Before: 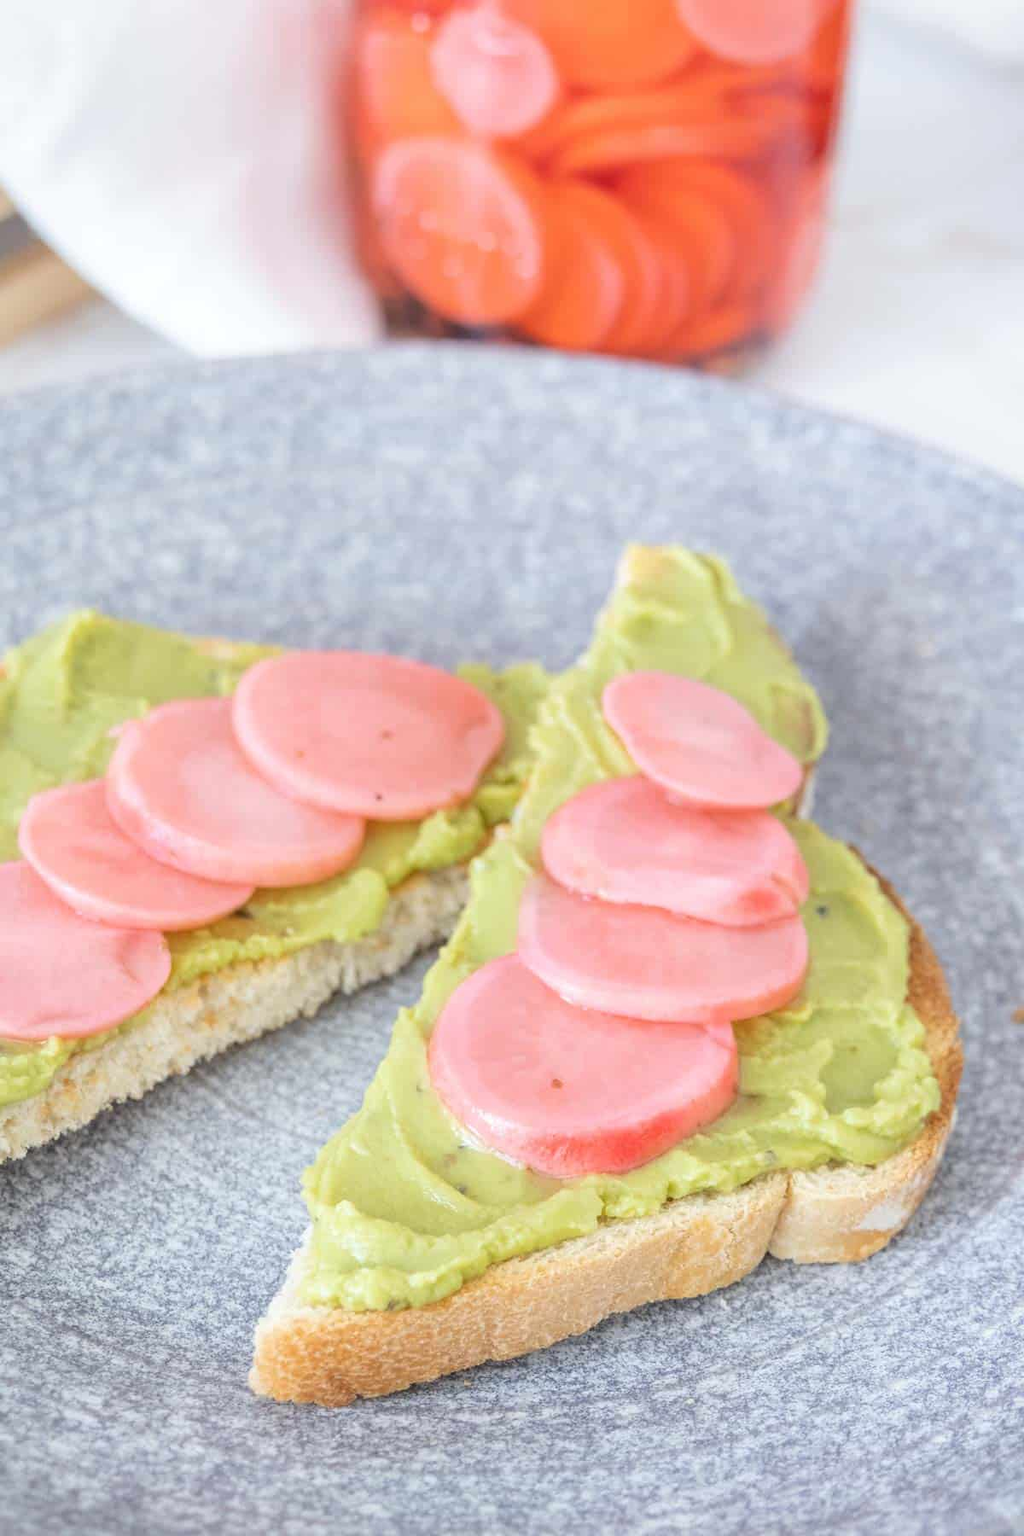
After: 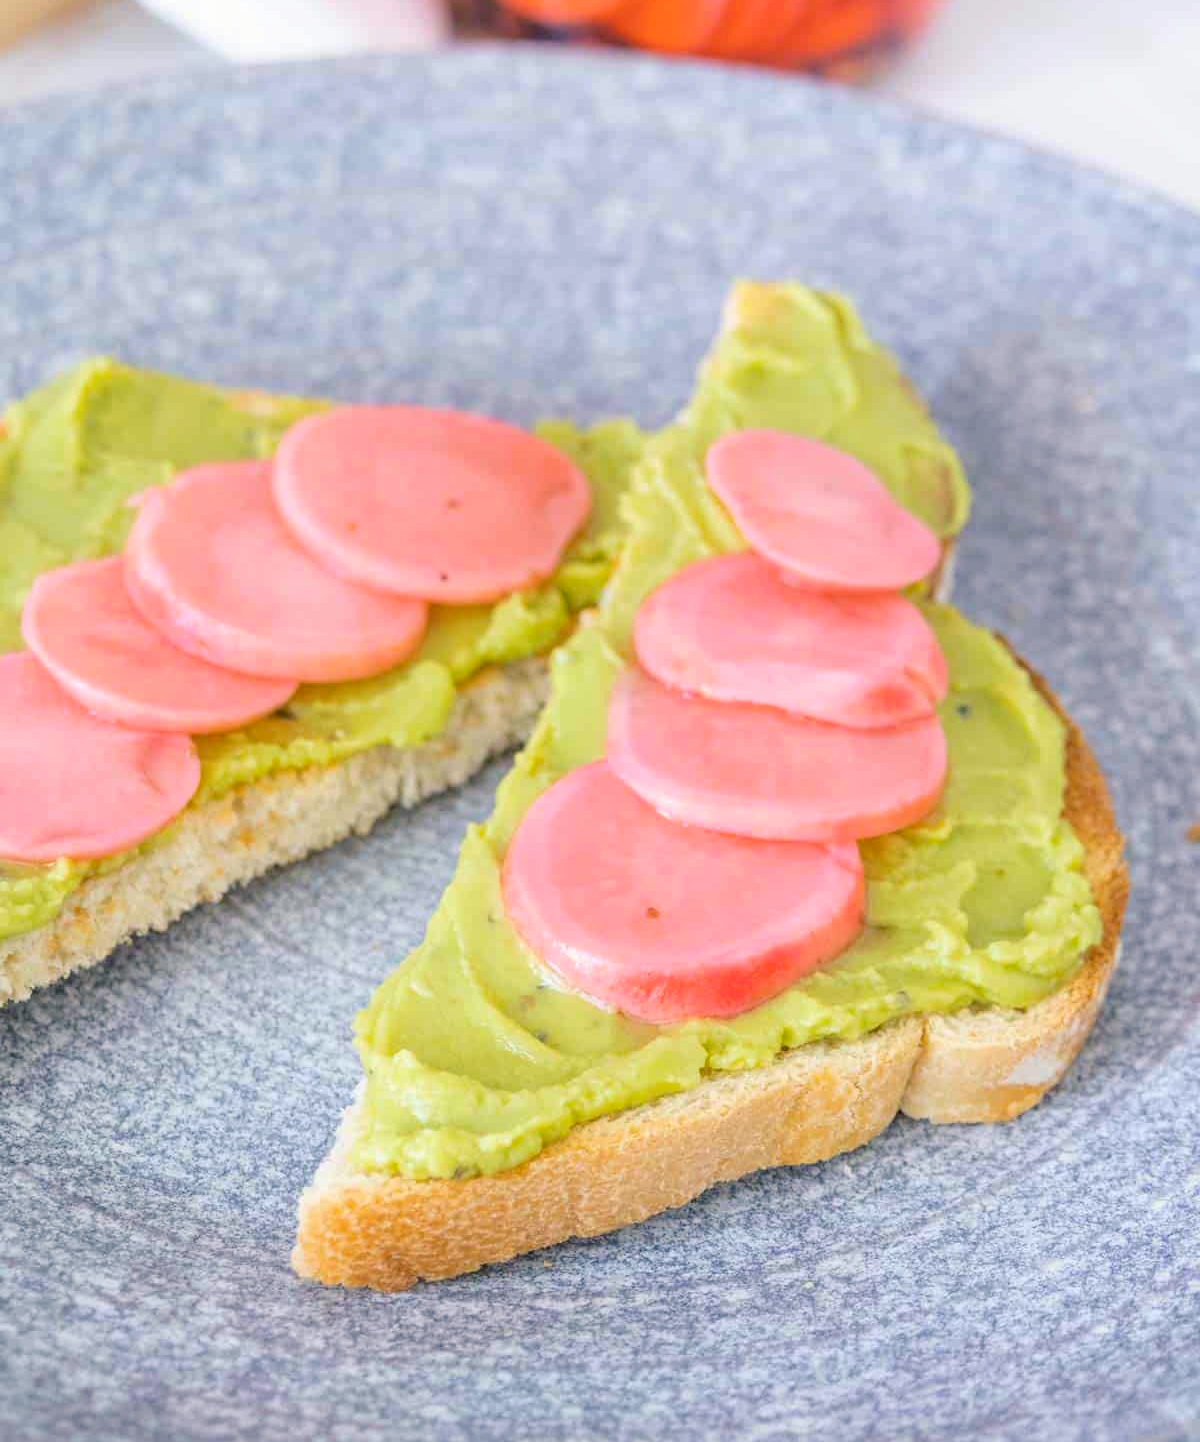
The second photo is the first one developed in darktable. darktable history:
haze removal: compatibility mode true, adaptive false
local contrast: mode bilateral grid, contrast 99, coarseness 99, detail 91%, midtone range 0.2
crop and rotate: top 19.886%
color balance rgb: shadows lift › chroma 5.36%, shadows lift › hue 237.07°, highlights gain › luminance 0.828%, highlights gain › chroma 0.471%, highlights gain › hue 43.21°, perceptual saturation grading › global saturation 0.544%, global vibrance 31.459%
